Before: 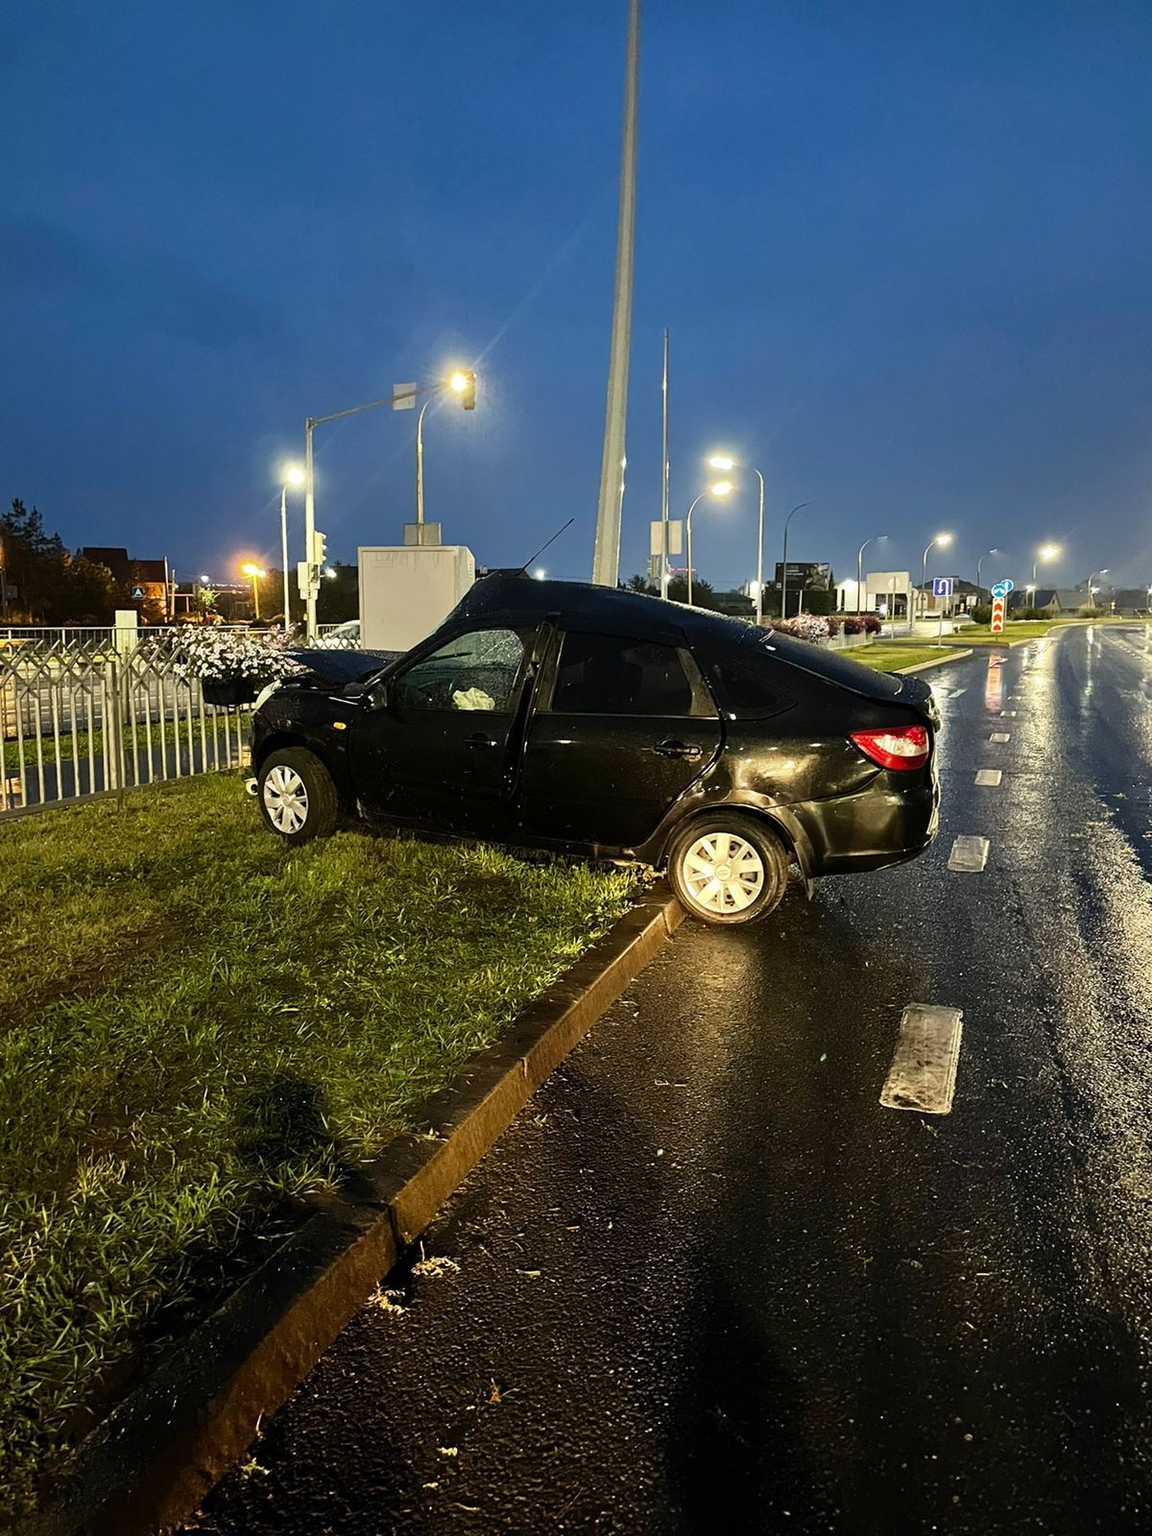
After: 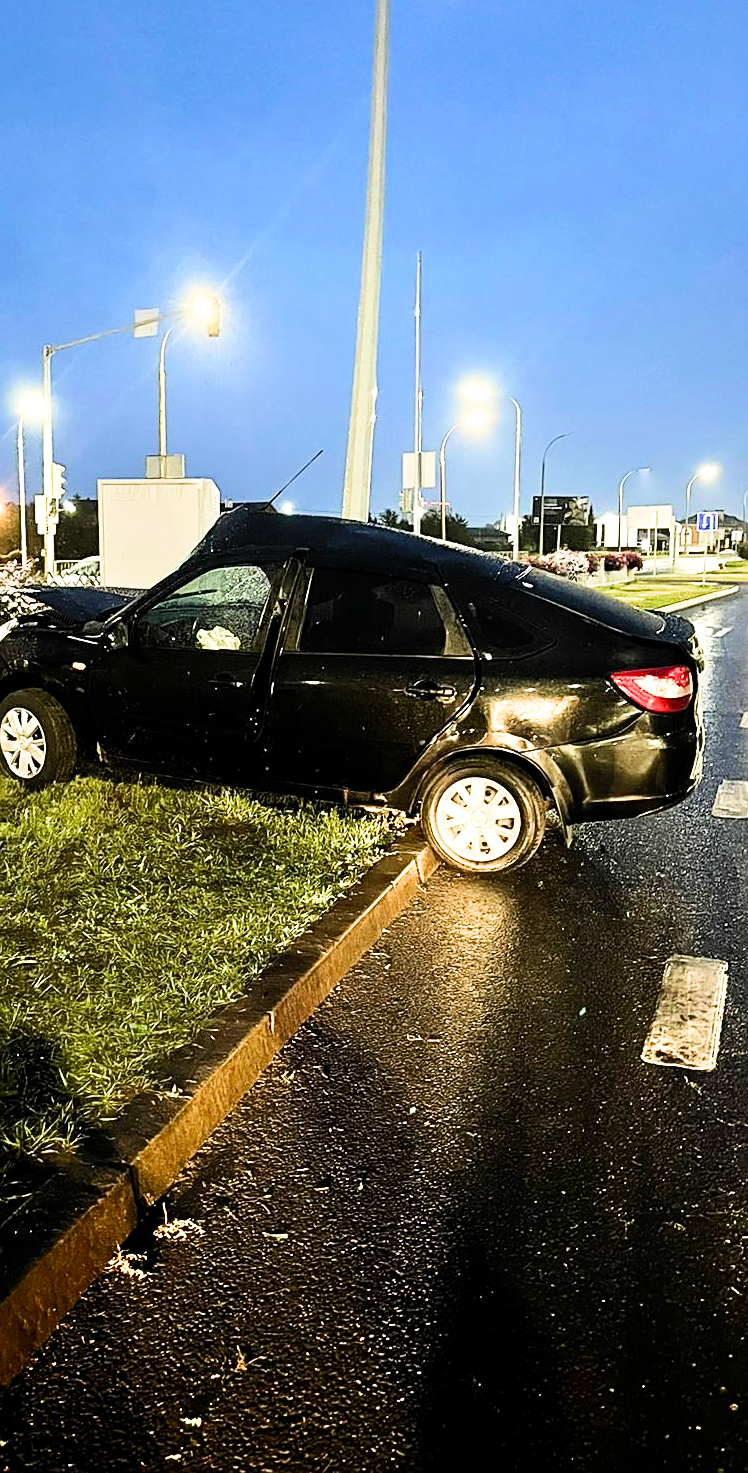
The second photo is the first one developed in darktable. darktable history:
sharpen: on, module defaults
crop and rotate: left 22.918%, top 5.629%, right 14.711%, bottom 2.247%
filmic rgb: middle gray luminance 9.23%, black relative exposure -10.55 EV, white relative exposure 3.45 EV, threshold 6 EV, target black luminance 0%, hardness 5.98, latitude 59.69%, contrast 1.087, highlights saturation mix 5%, shadows ↔ highlights balance 29.23%, add noise in highlights 0, color science v3 (2019), use custom middle-gray values true, iterations of high-quality reconstruction 0, contrast in highlights soft, enable highlight reconstruction true
shadows and highlights: shadows -40.15, highlights 62.88, soften with gaussian
contrast brightness saturation: contrast 0.2, brightness 0.15, saturation 0.14
